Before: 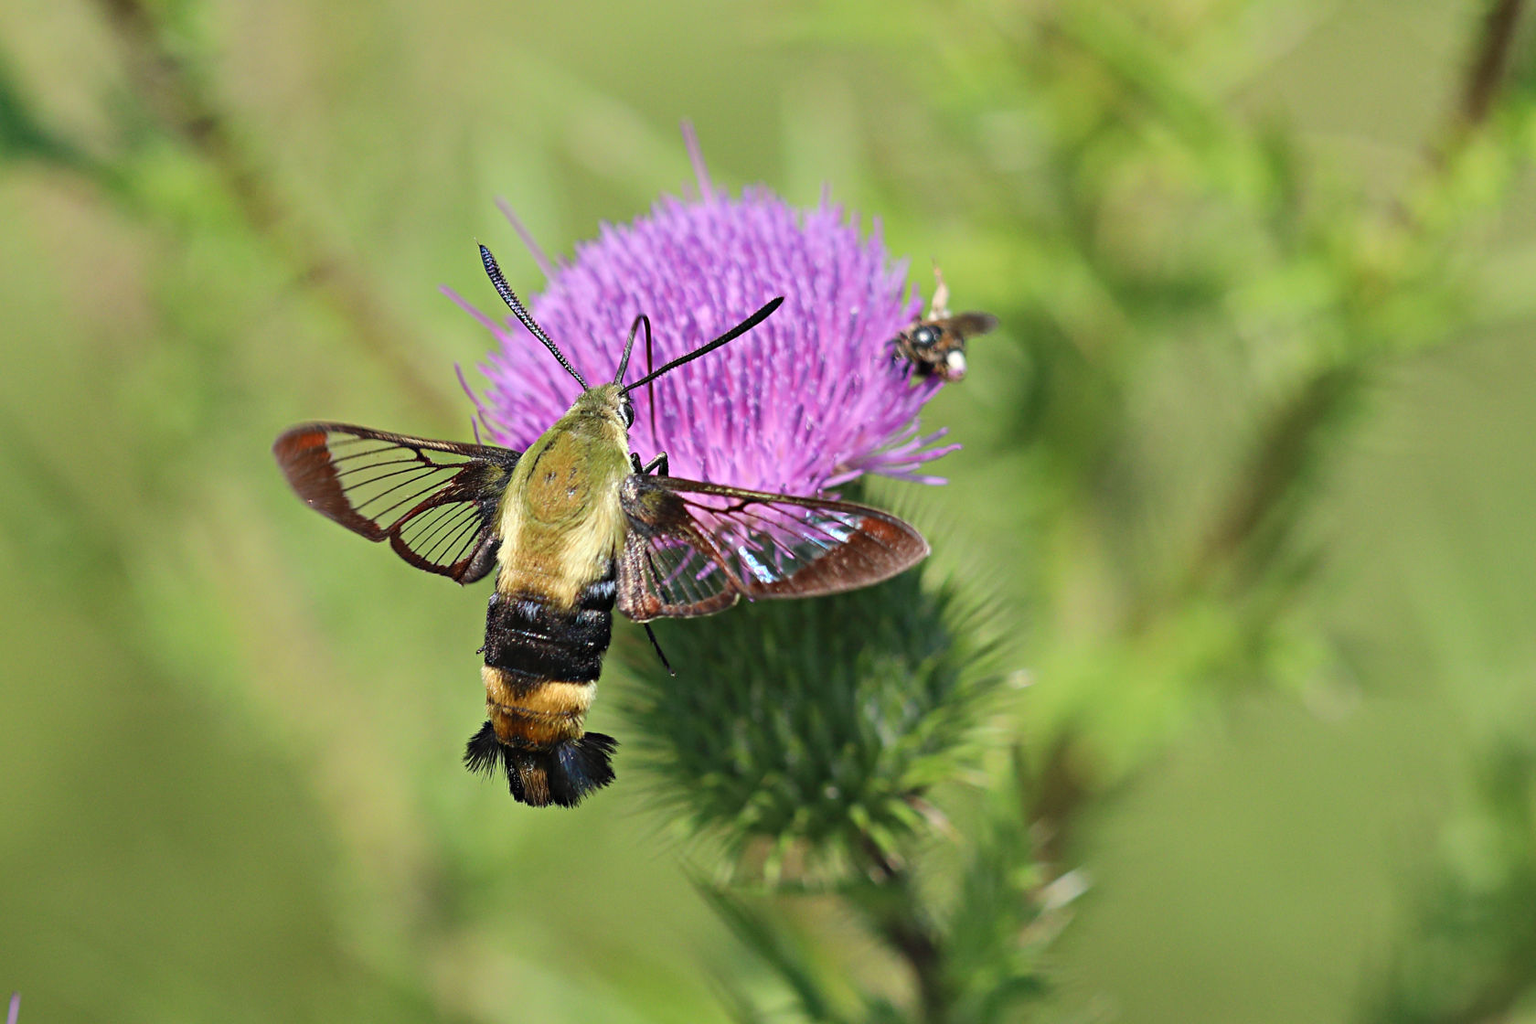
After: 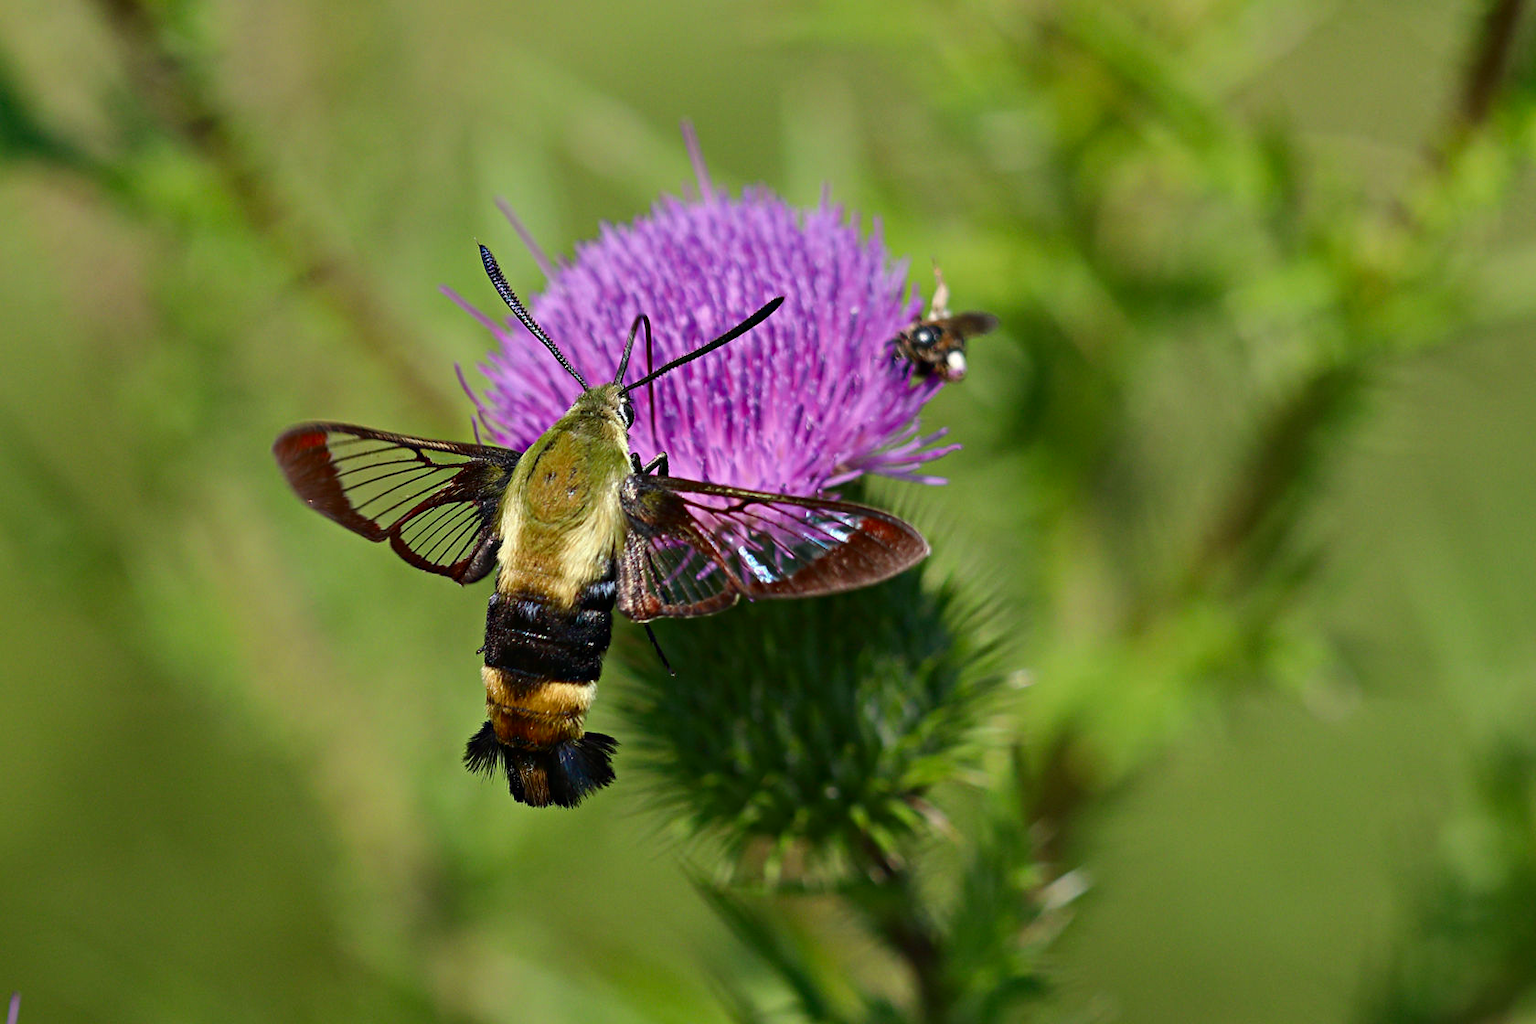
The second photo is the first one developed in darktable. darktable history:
contrast brightness saturation: brightness -0.208, saturation 0.084
